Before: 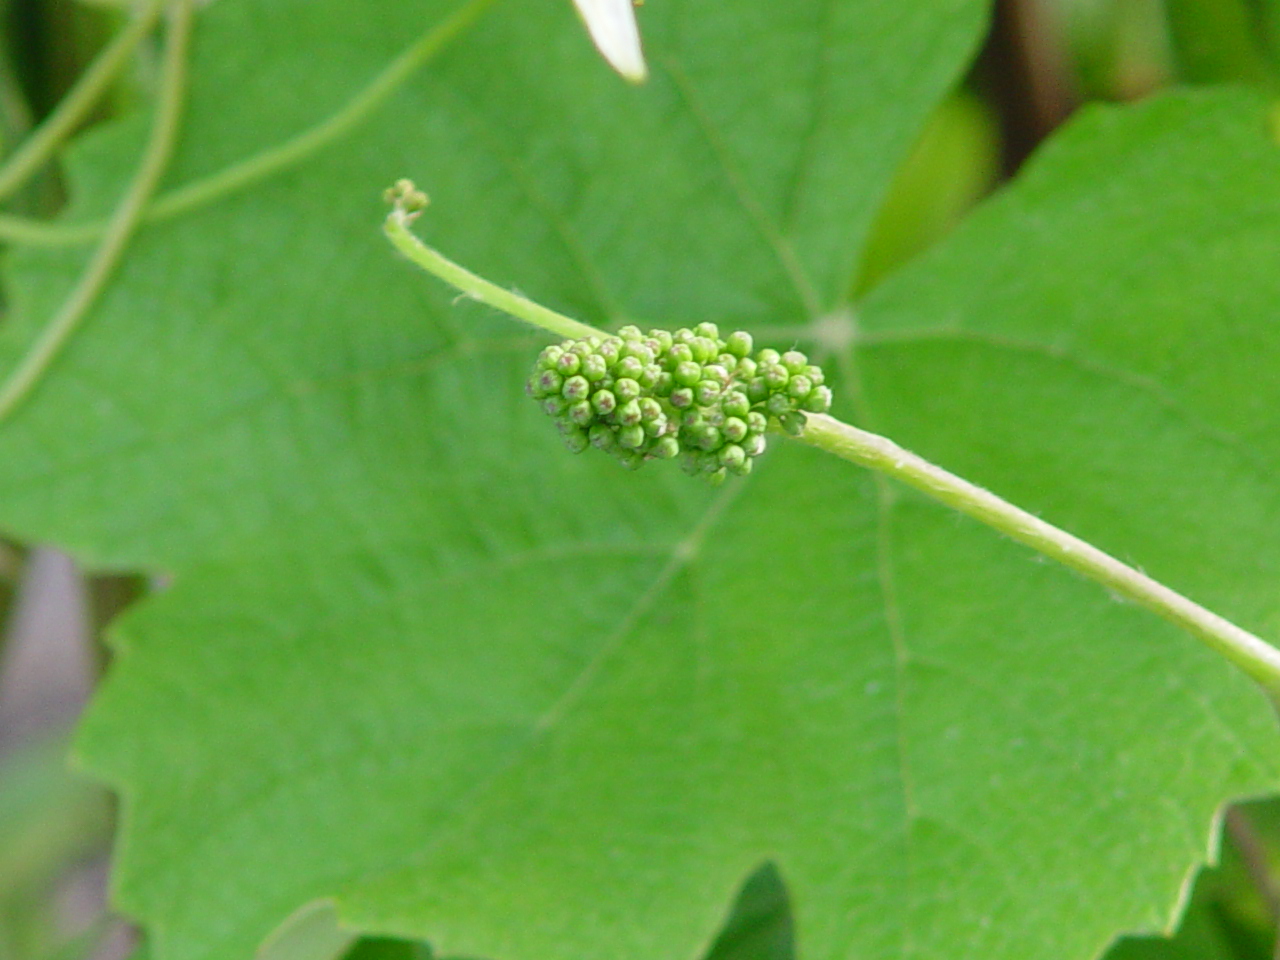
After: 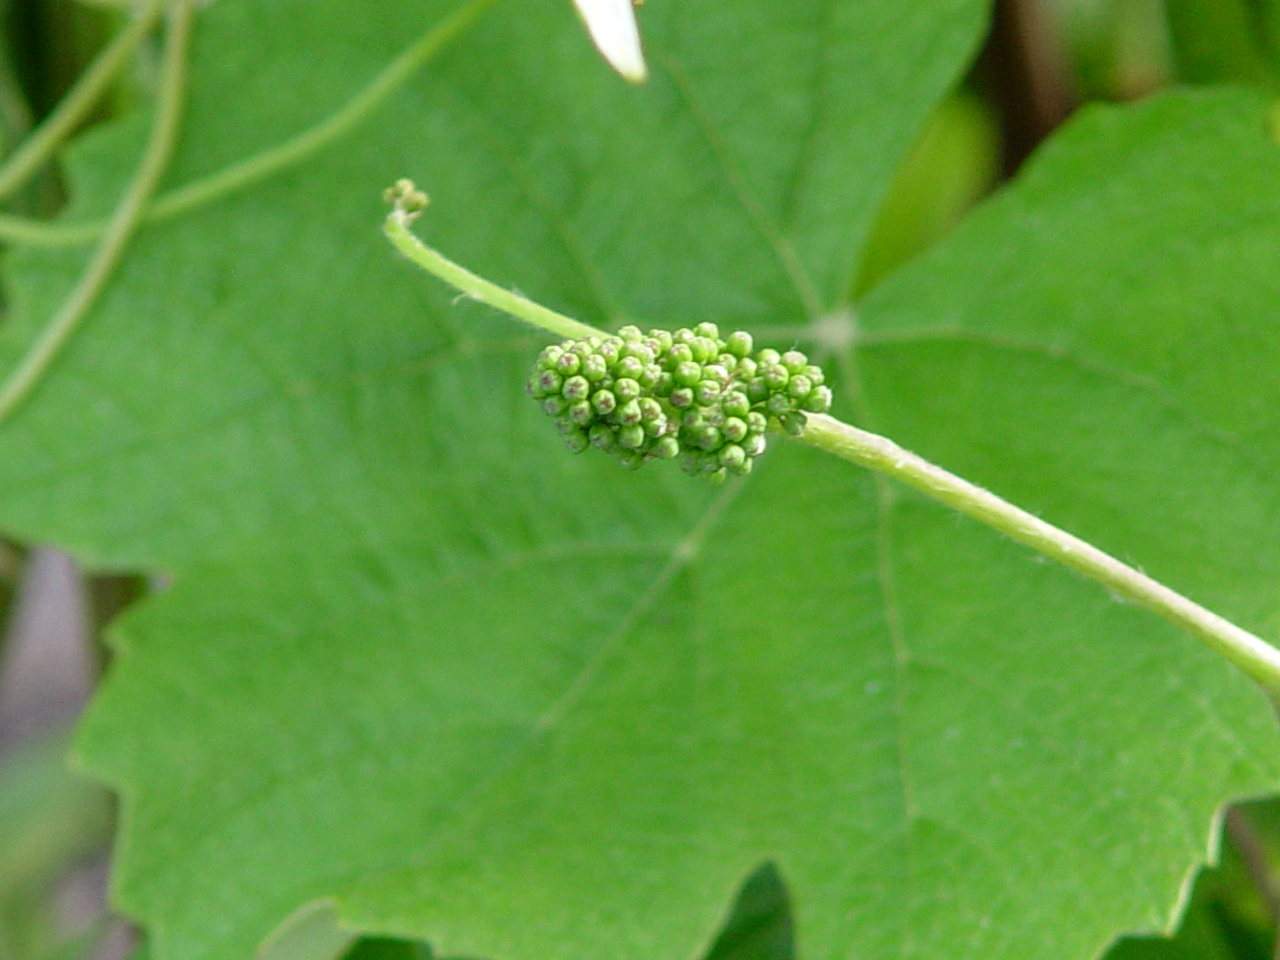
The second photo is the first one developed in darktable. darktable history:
local contrast: on, module defaults
base curve: curves: ch0 [(0, 0) (0.303, 0.277) (1, 1)], preserve colors average RGB
